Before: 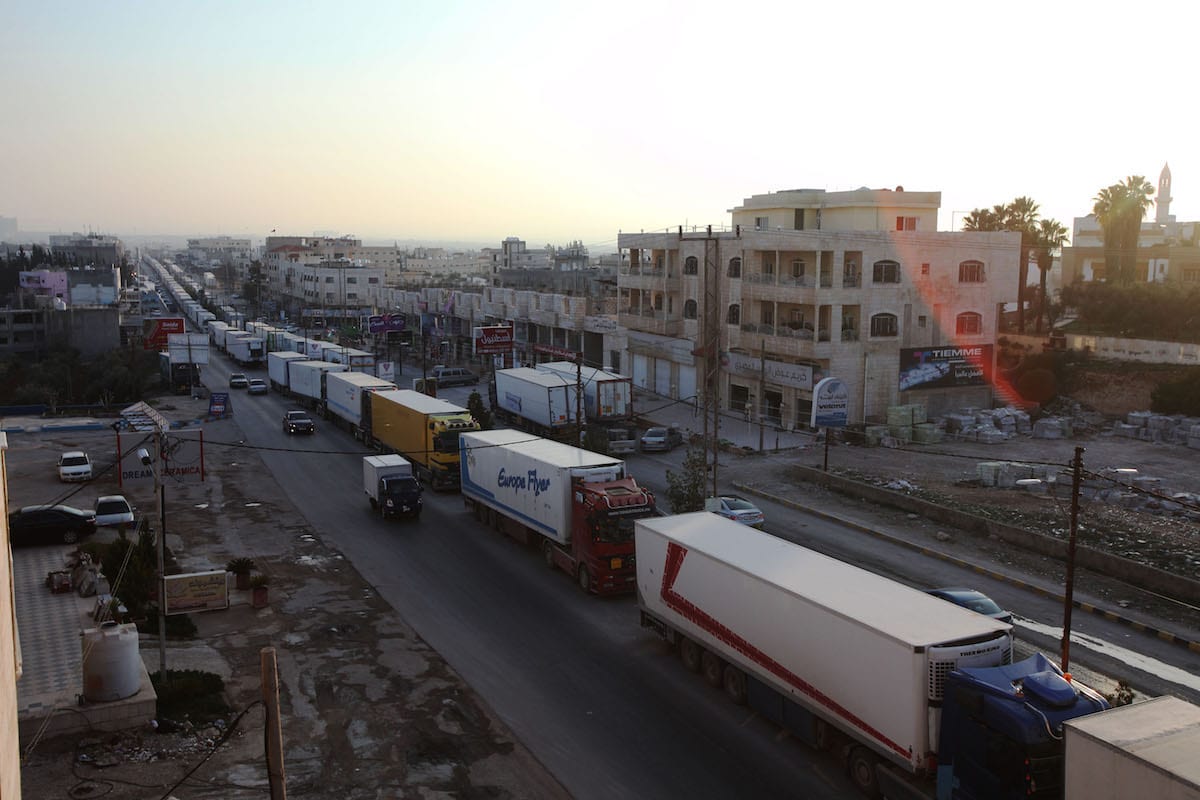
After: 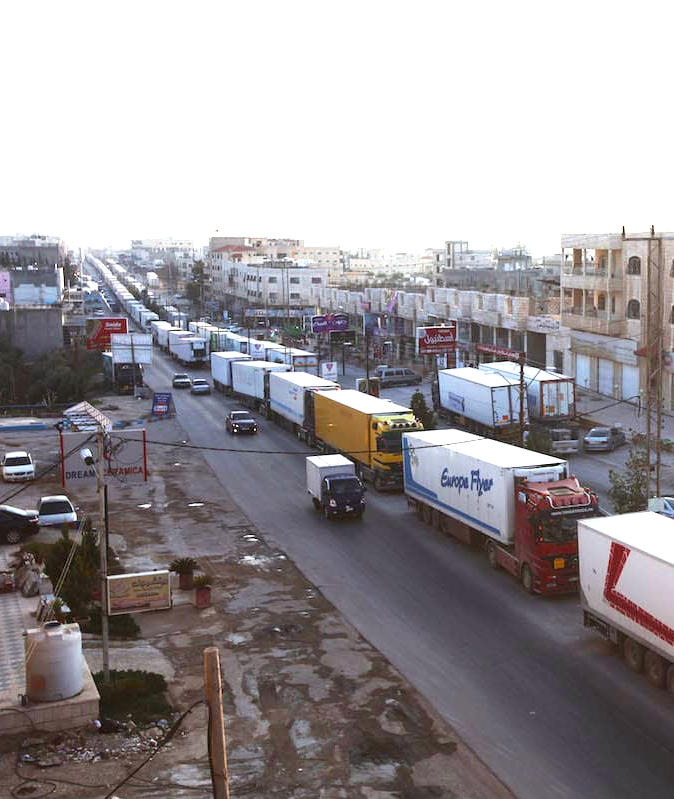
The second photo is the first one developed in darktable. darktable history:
crop: left 4.796%, right 38.961%
color calibration: gray › normalize channels true, illuminant same as pipeline (D50), adaptation XYZ, x 0.346, y 0.358, temperature 5005.16 K, gamut compression 0.022
color balance rgb: shadows lift › chroma 1.038%, shadows lift › hue 29.56°, linear chroma grading › shadows -1.826%, linear chroma grading › highlights -14.204%, linear chroma grading › global chroma -9.441%, linear chroma grading › mid-tones -10.088%, perceptual saturation grading › global saturation 35.291%, global vibrance 20%
exposure: black level correction 0, exposure 1.889 EV, compensate highlight preservation false
